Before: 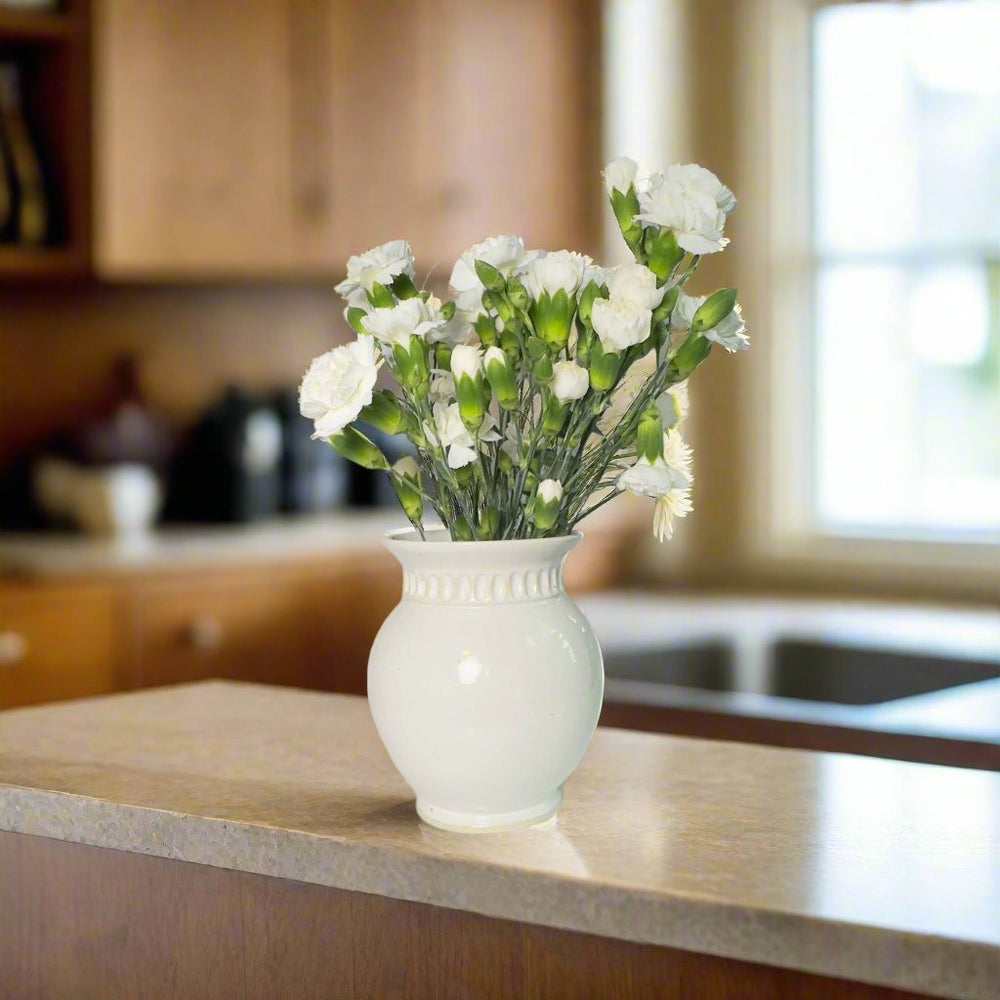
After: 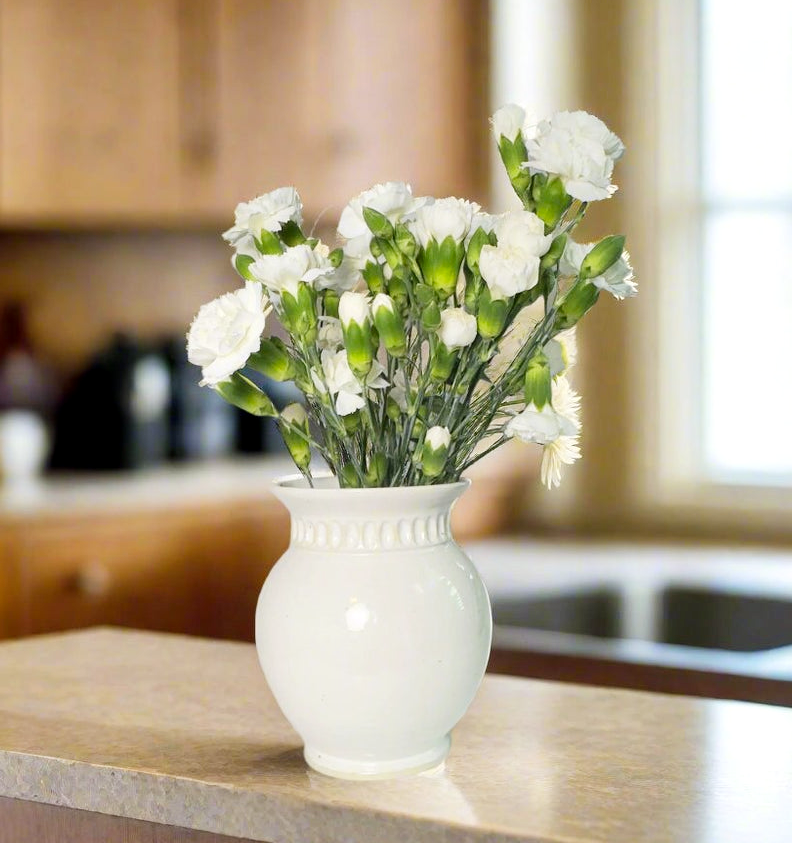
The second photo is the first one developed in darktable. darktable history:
tone curve: curves: ch0 [(0, 0) (0.004, 0.002) (0.02, 0.013) (0.218, 0.218) (0.664, 0.718) (0.832, 0.873) (1, 1)], preserve colors none
local contrast: highlights 100%, shadows 100%, detail 120%, midtone range 0.2
crop: left 11.225%, top 5.381%, right 9.565%, bottom 10.314%
